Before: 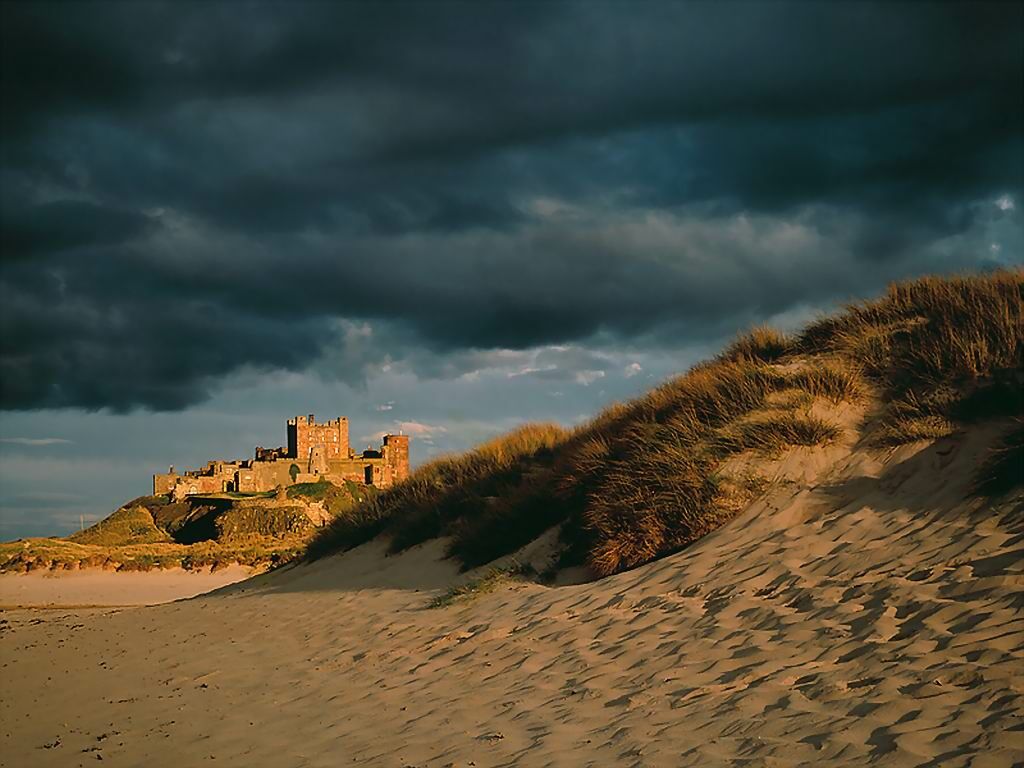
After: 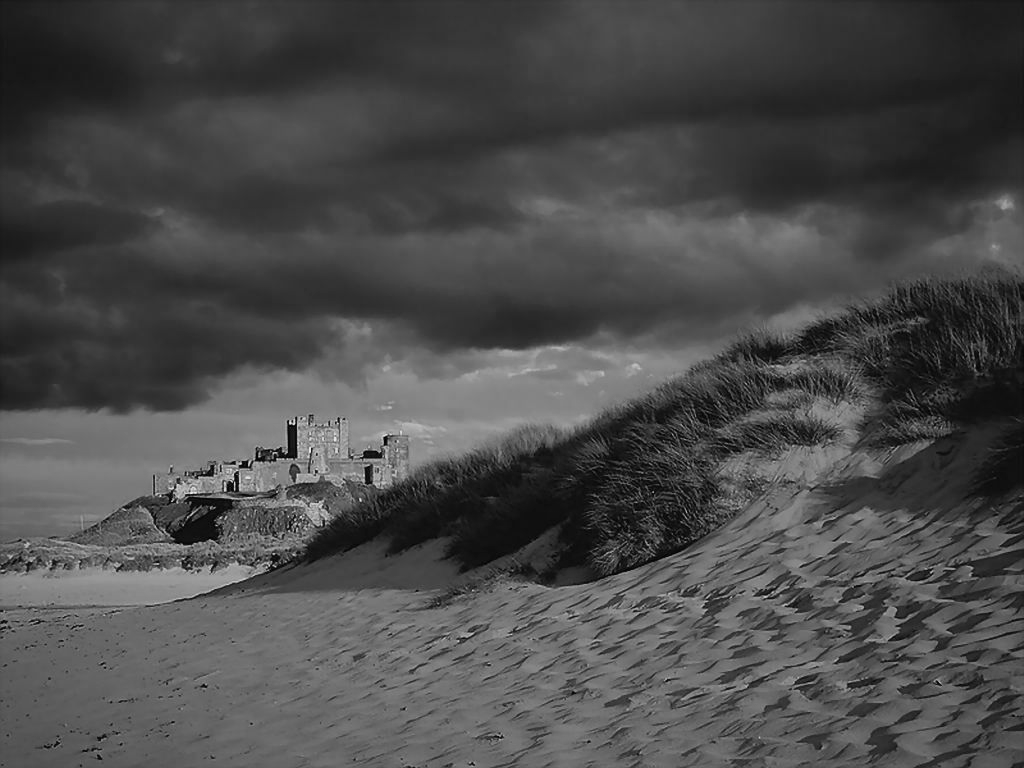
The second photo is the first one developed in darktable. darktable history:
exposure: exposure 0.211 EV, compensate highlight preservation false
color calibration: output gray [0.22, 0.42, 0.37, 0], illuminant same as pipeline (D50), adaptation XYZ, x 0.346, y 0.358, temperature 5014.03 K
